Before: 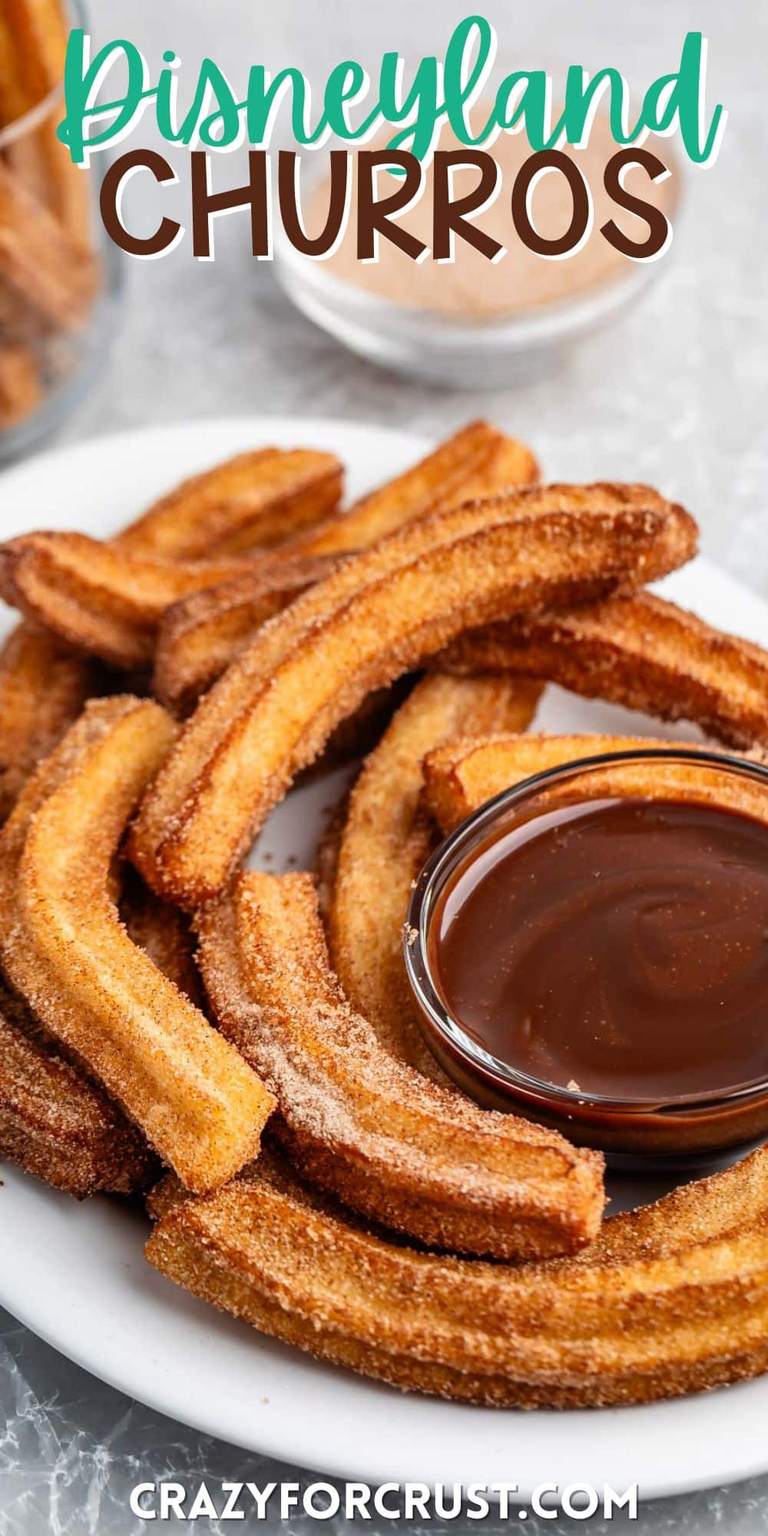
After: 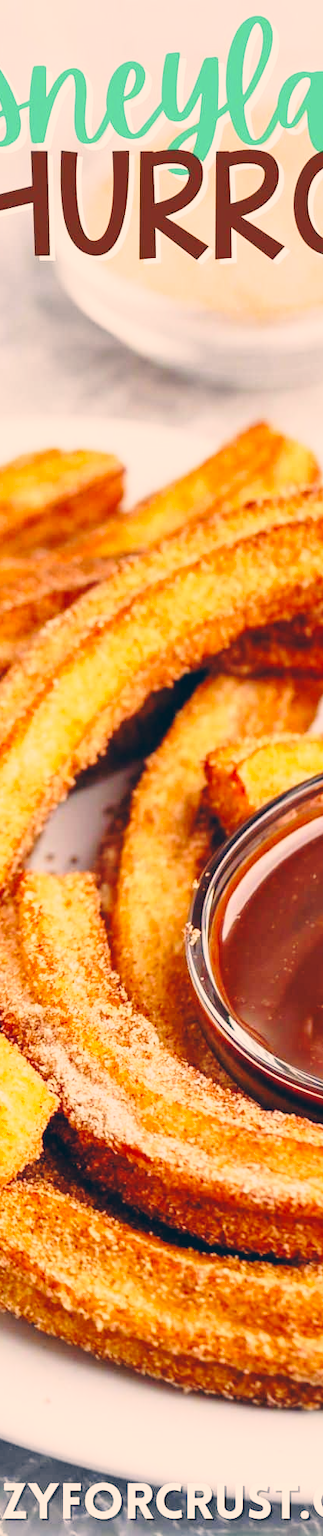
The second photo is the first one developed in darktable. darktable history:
crop: left 28.464%, right 29.36%
color correction: highlights a* 10.38, highlights b* 14.36, shadows a* -10.18, shadows b* -15.1
contrast brightness saturation: contrast -0.093, brightness 0.048, saturation 0.08
base curve: curves: ch0 [(0, 0) (0.028, 0.03) (0.121, 0.232) (0.46, 0.748) (0.859, 0.968) (1, 1)], preserve colors none
